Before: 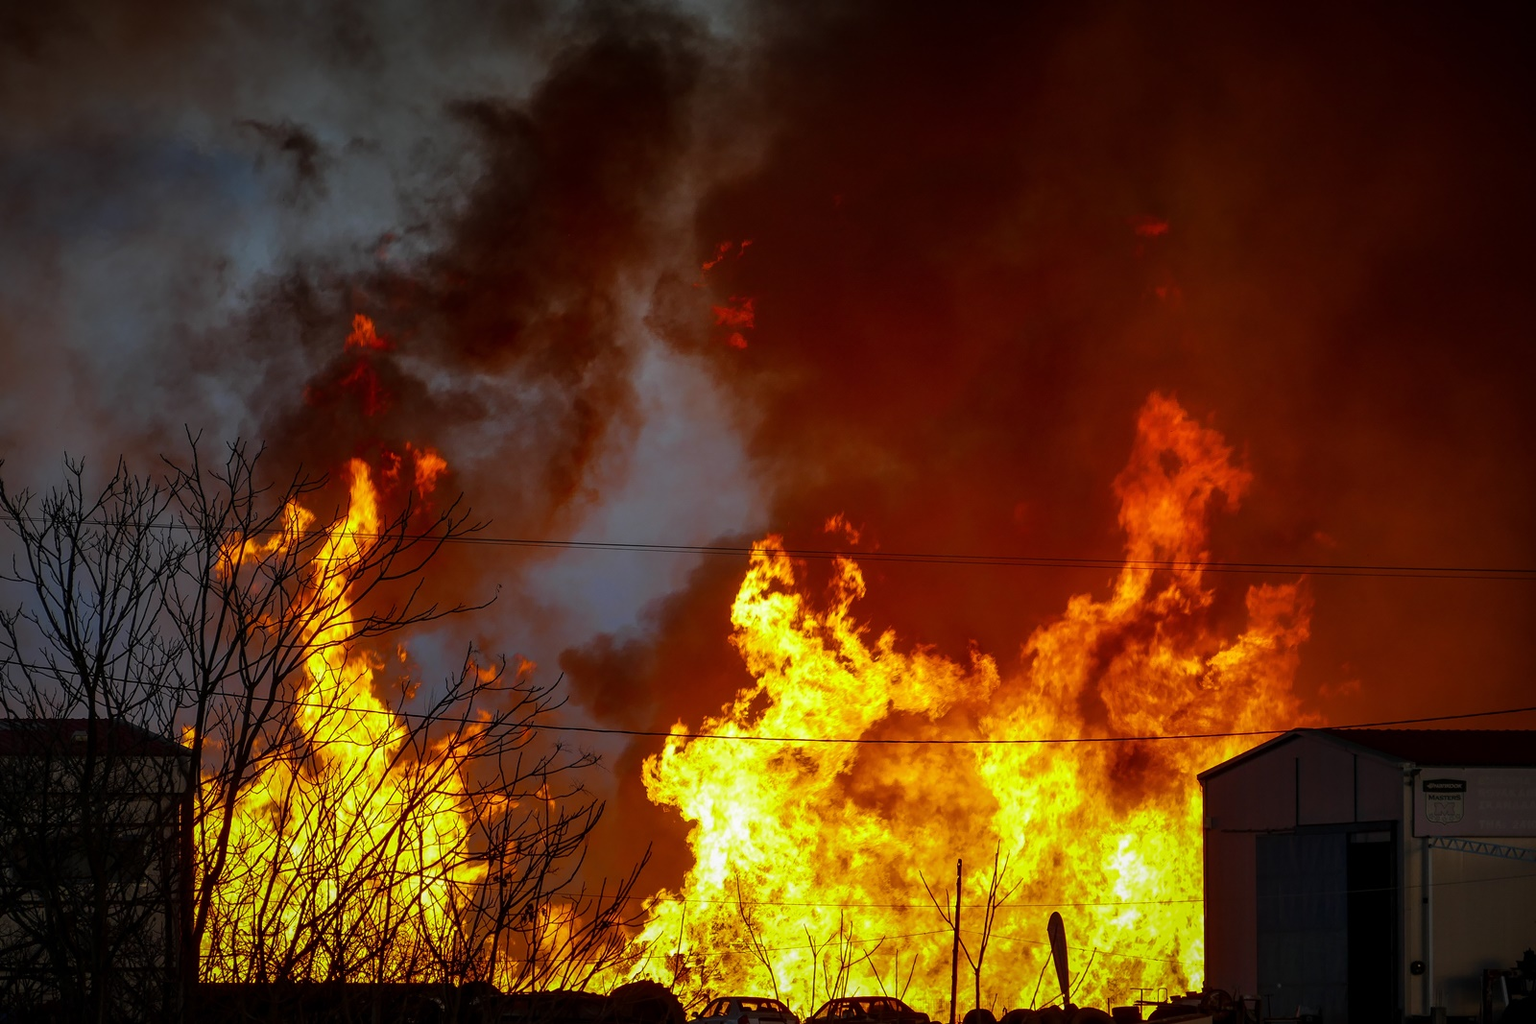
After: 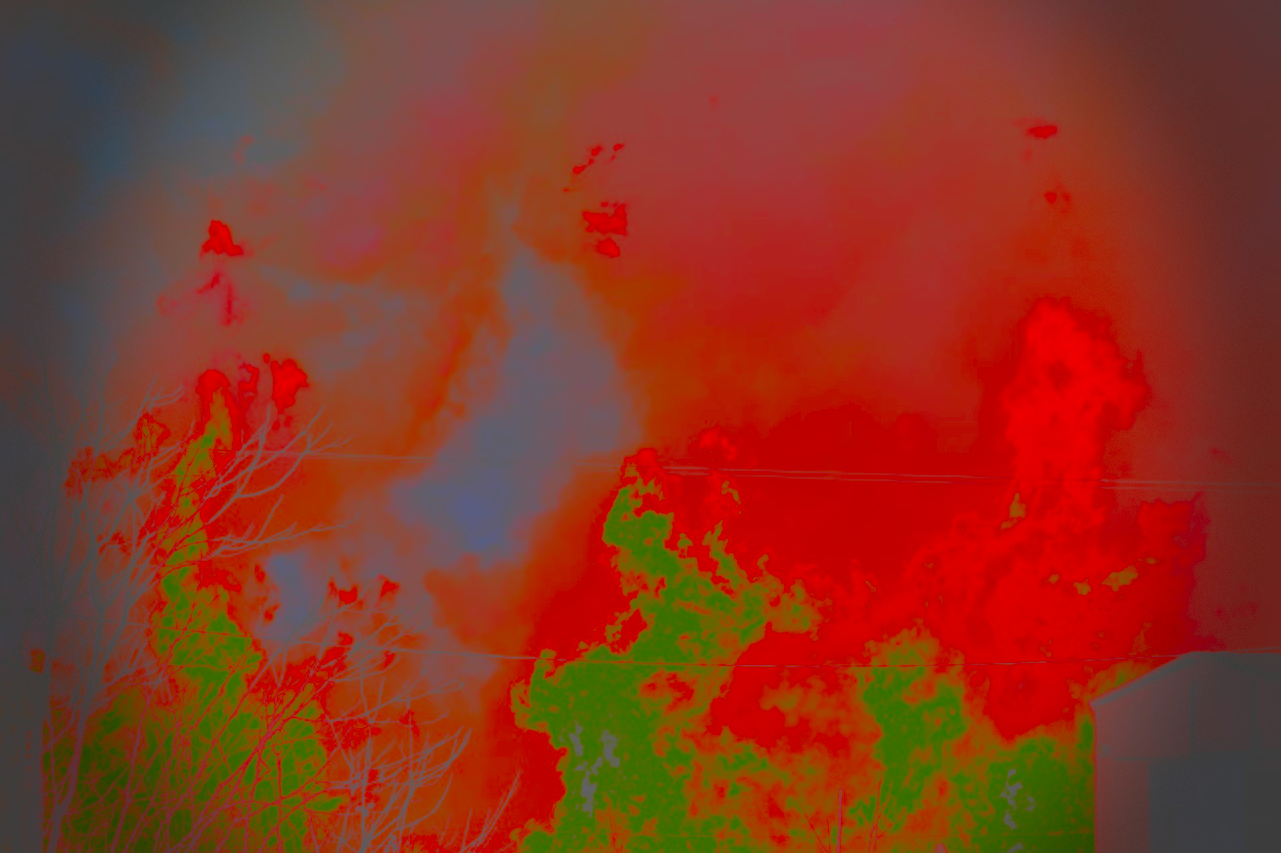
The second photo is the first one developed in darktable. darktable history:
contrast brightness saturation: contrast -0.984, brightness -0.155, saturation 0.737
crop and rotate: left 10.055%, top 10.03%, right 9.825%, bottom 9.952%
vignetting: fall-off start 69.27%, fall-off radius 30.44%, brightness -0.58, saturation -0.251, width/height ratio 0.99, shape 0.861, dithering 8-bit output
